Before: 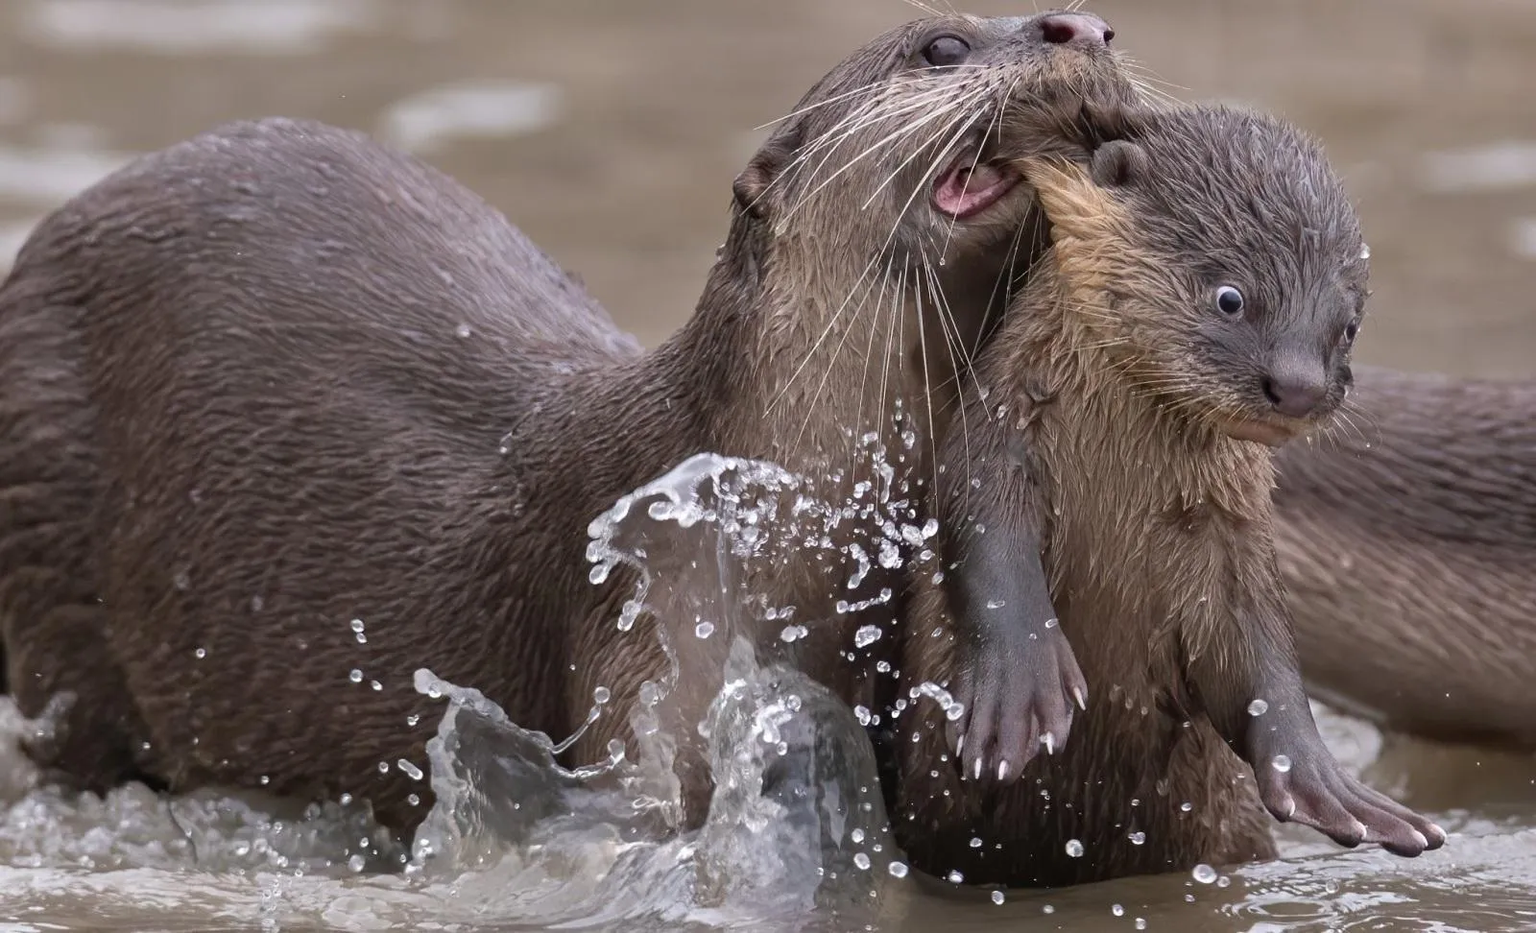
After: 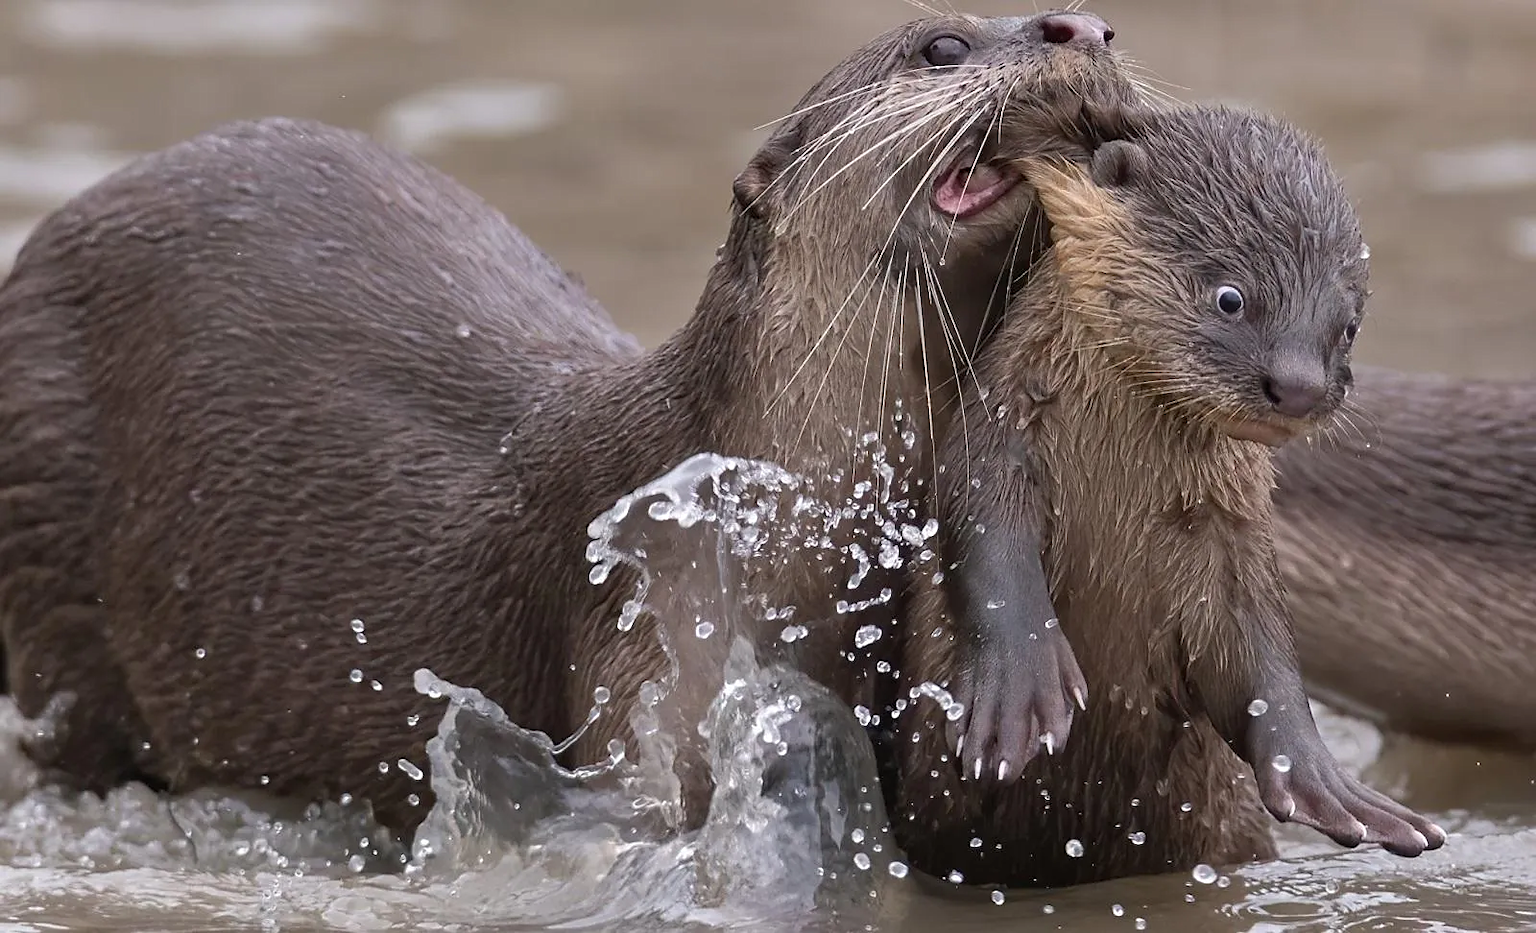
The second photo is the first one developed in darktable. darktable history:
tone equalizer: edges refinement/feathering 500, mask exposure compensation -1.57 EV, preserve details no
sharpen: radius 1.85, amount 0.413, threshold 1.714
